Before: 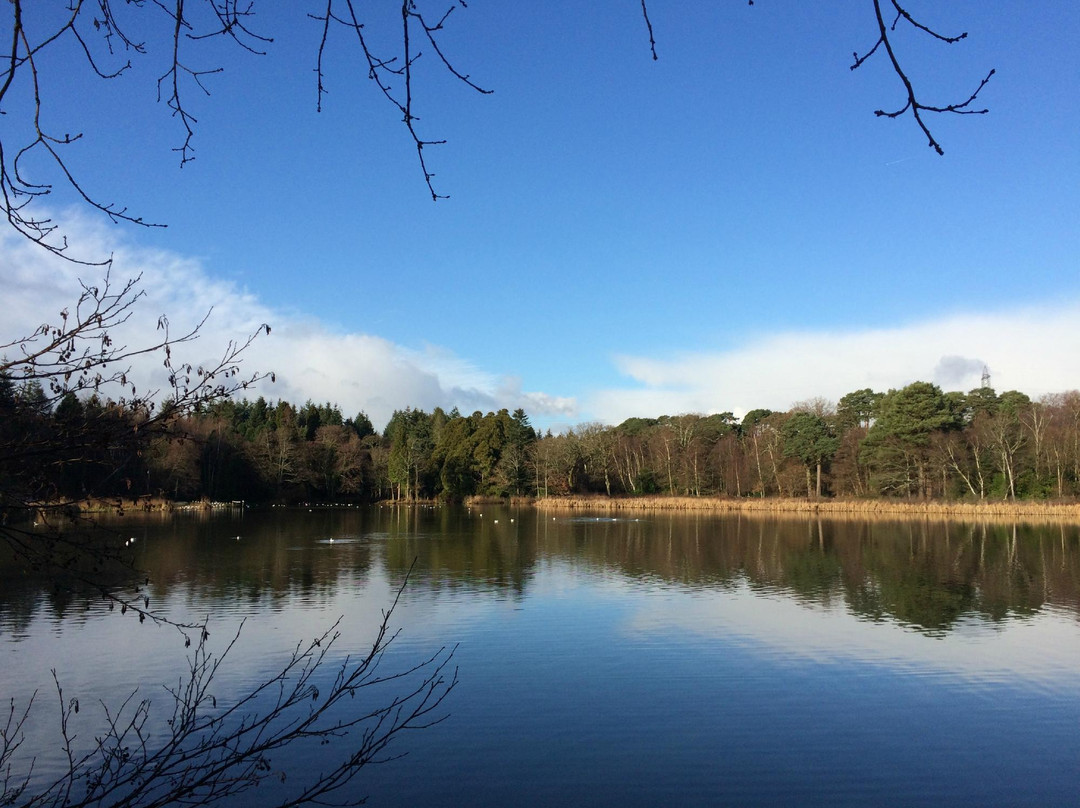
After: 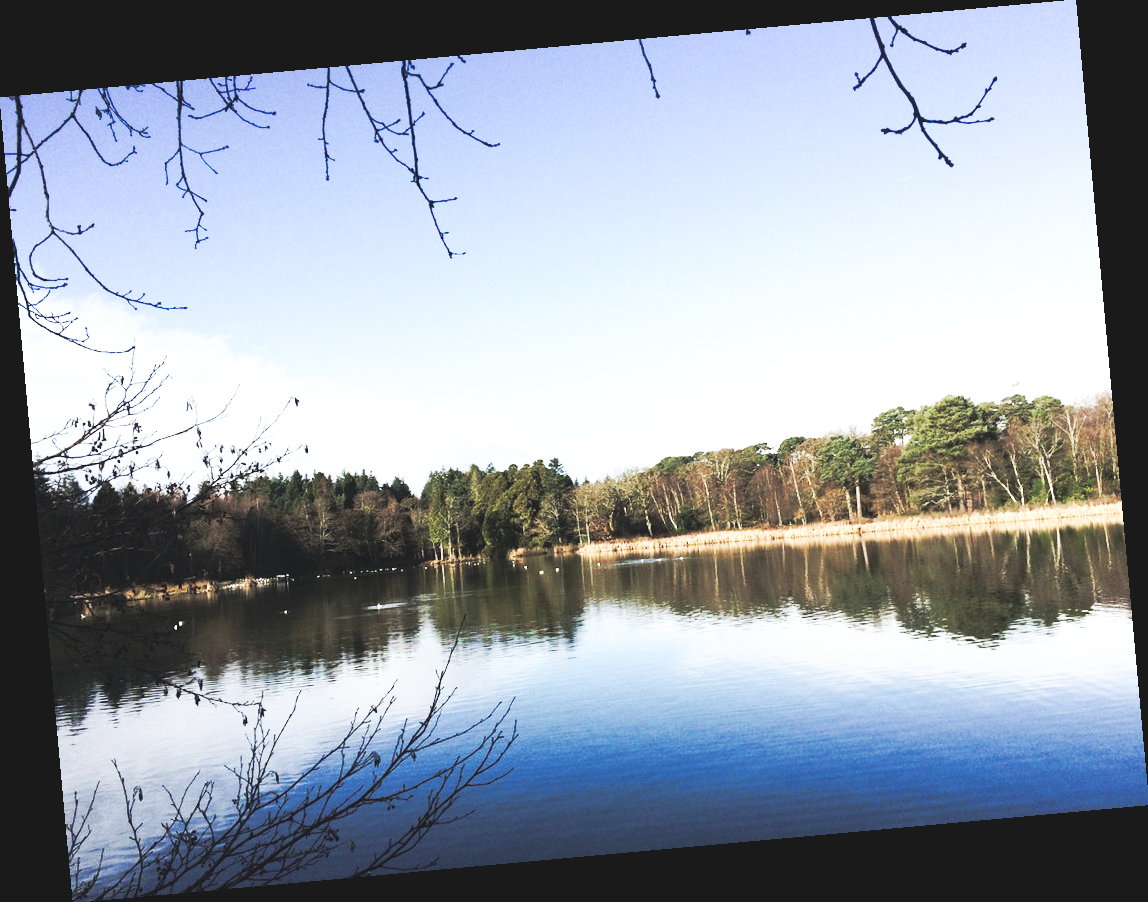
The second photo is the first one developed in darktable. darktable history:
rotate and perspective: rotation -5.2°, automatic cropping off
contrast brightness saturation: contrast -0.05, saturation -0.41
white balance: red 0.976, blue 1.04
exposure: black level correction -0.005, exposure 1.002 EV, compensate highlight preservation false
tone curve: curves: ch0 [(0, 0) (0.003, 0.003) (0.011, 0.008) (0.025, 0.018) (0.044, 0.04) (0.069, 0.062) (0.1, 0.09) (0.136, 0.121) (0.177, 0.158) (0.224, 0.197) (0.277, 0.255) (0.335, 0.314) (0.399, 0.391) (0.468, 0.496) (0.543, 0.683) (0.623, 0.801) (0.709, 0.883) (0.801, 0.94) (0.898, 0.984) (1, 1)], preserve colors none
